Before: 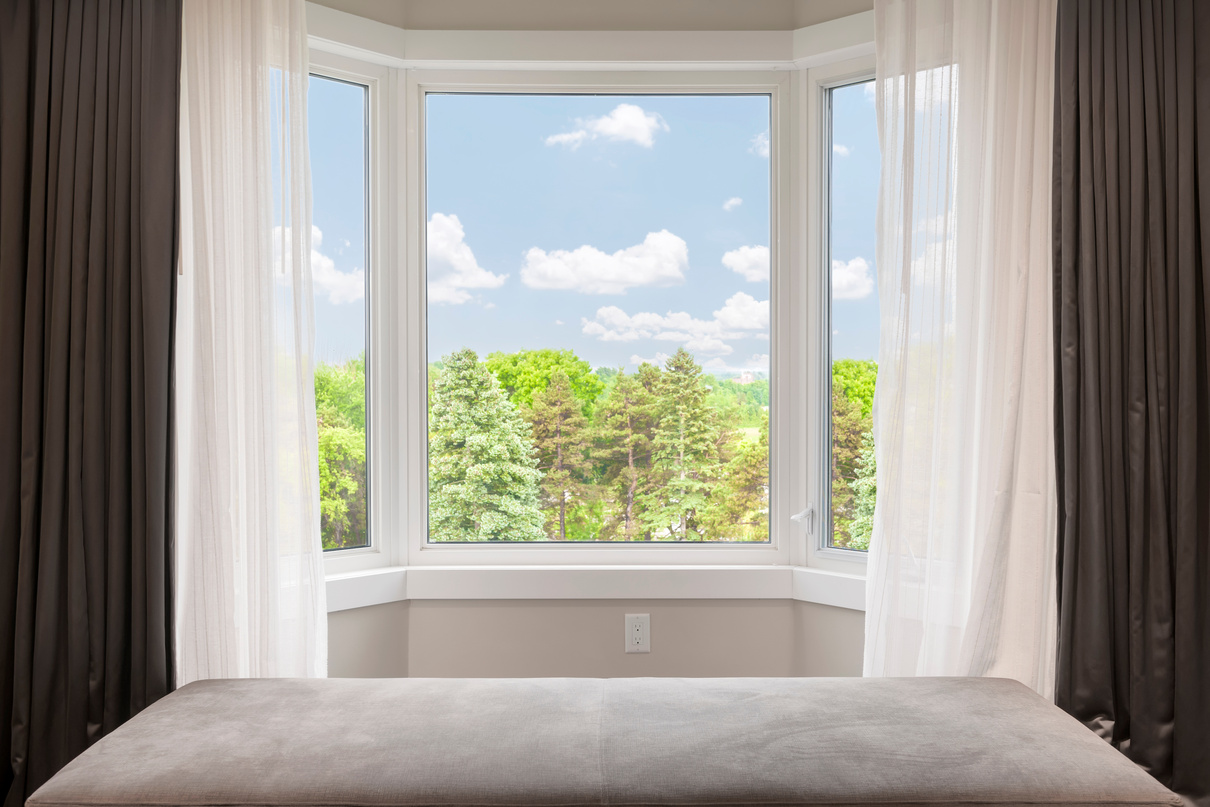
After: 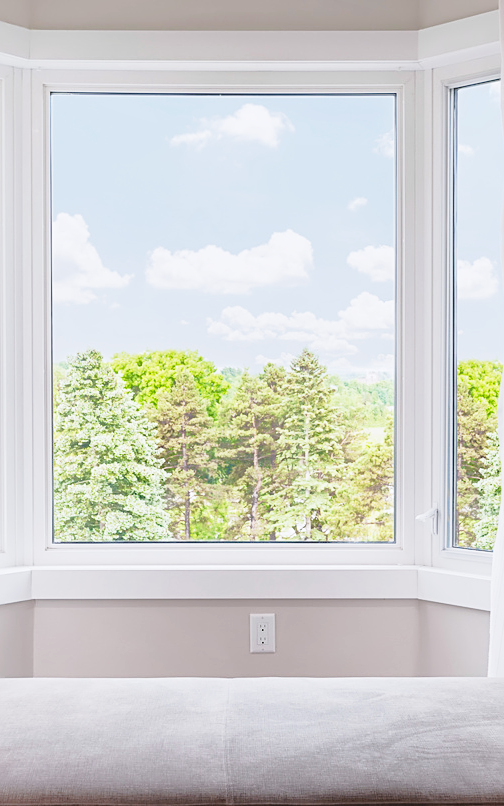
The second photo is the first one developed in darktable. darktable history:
tone equalizer: on, module defaults
sharpen: on, module defaults
crop: left 31.031%, right 27.311%
shadows and highlights: shadows -20.57, white point adjustment -1.98, highlights -35.01
base curve: curves: ch0 [(0, 0) (0.028, 0.03) (0.121, 0.232) (0.46, 0.748) (0.859, 0.968) (1, 1)], preserve colors none
color calibration: illuminant as shot in camera, x 0.358, y 0.373, temperature 4628.91 K
